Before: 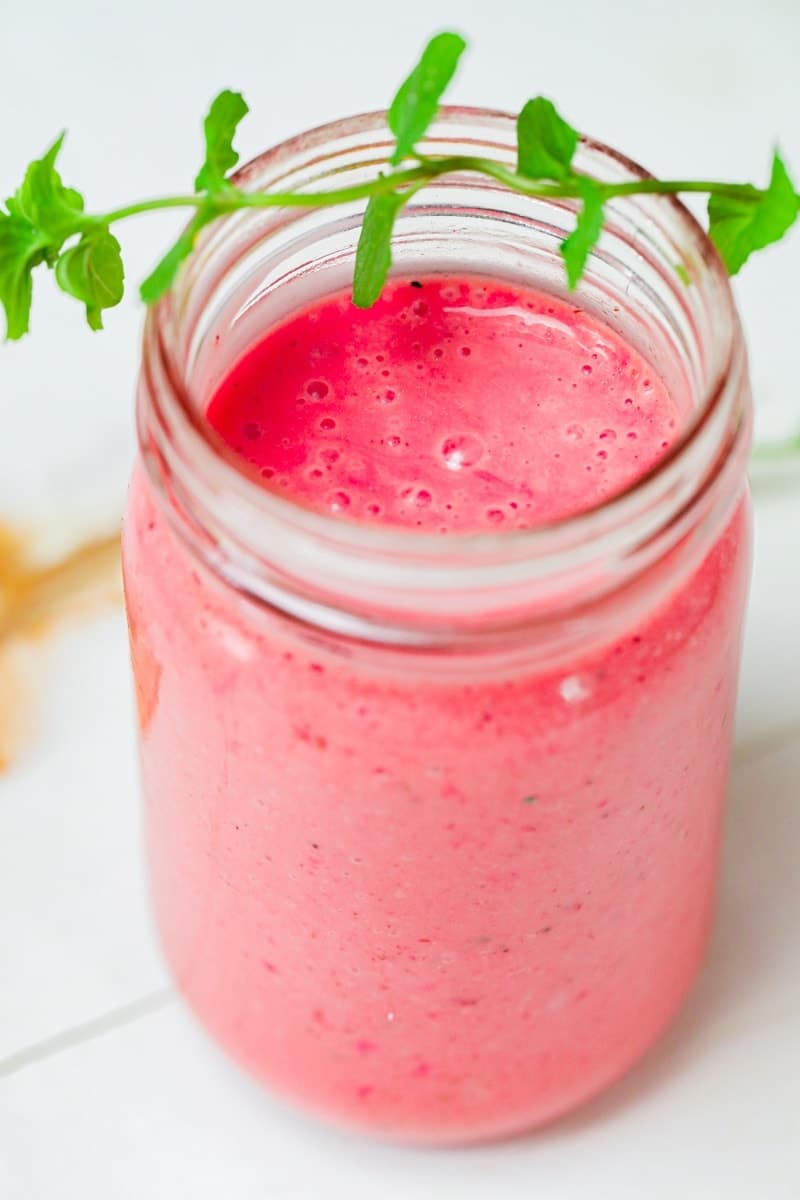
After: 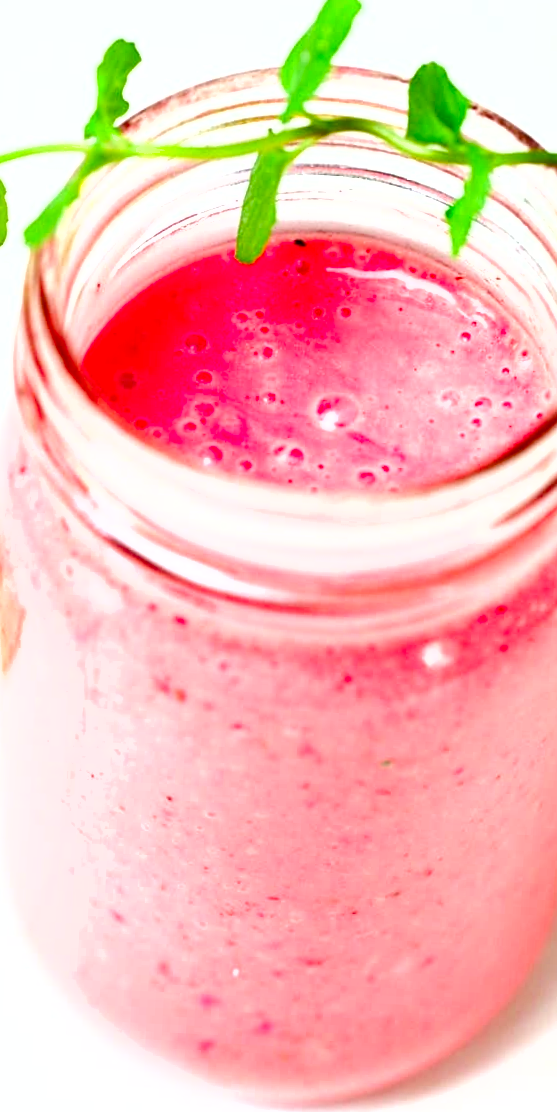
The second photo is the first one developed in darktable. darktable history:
exposure: exposure 0.608 EV, compensate exposure bias true, compensate highlight preservation false
crop and rotate: angle -3.01°, left 14.107%, top 0.041%, right 10.818%, bottom 0.052%
color balance rgb: perceptual saturation grading › global saturation 20%, perceptual saturation grading › highlights -25.839%, perceptual saturation grading › shadows 50.216%, perceptual brilliance grading › highlights 6.544%, perceptual brilliance grading › mid-tones 16.341%, perceptual brilliance grading › shadows -5.432%, global vibrance 9.463%
shadows and highlights: radius 127.41, shadows 30.57, highlights -30.62, low approximation 0.01, soften with gaussian
